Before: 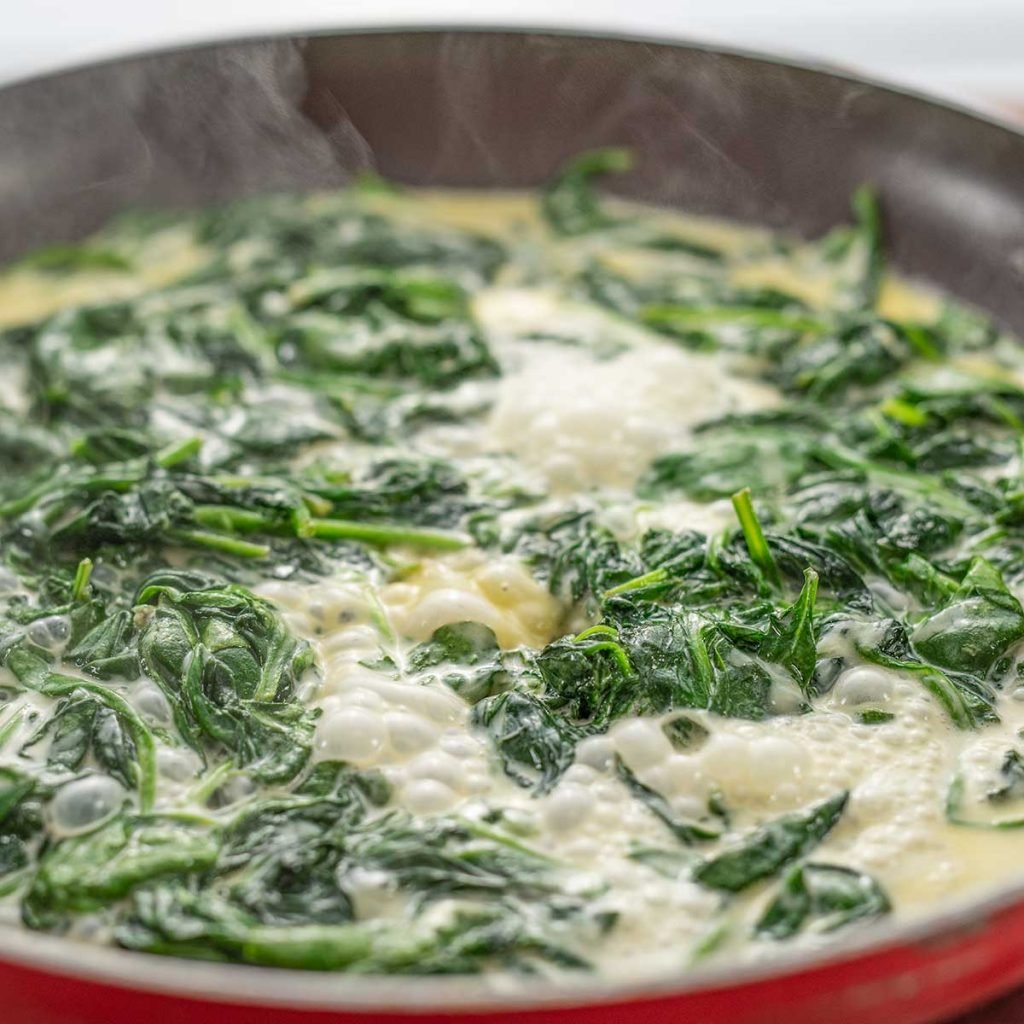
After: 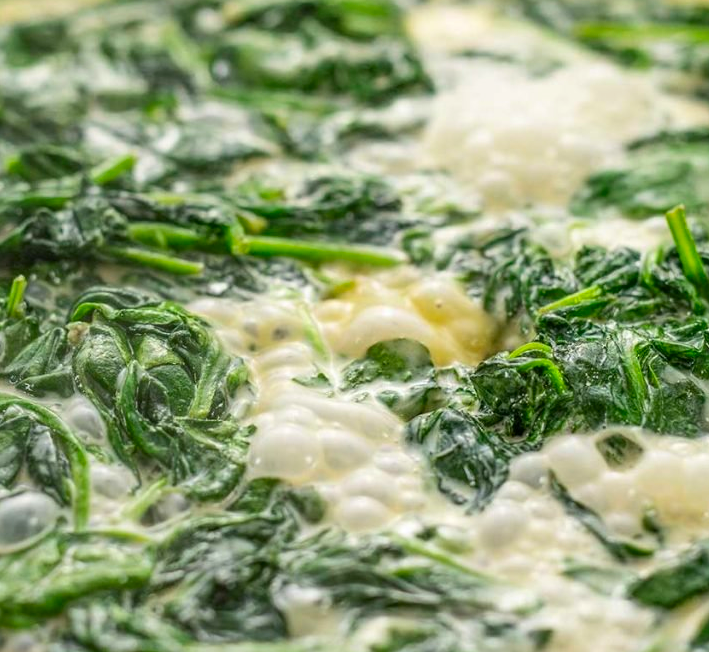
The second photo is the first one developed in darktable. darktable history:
crop: left 6.488%, top 27.668%, right 24.183%, bottom 8.656%
contrast brightness saturation: contrast 0.09, saturation 0.28
